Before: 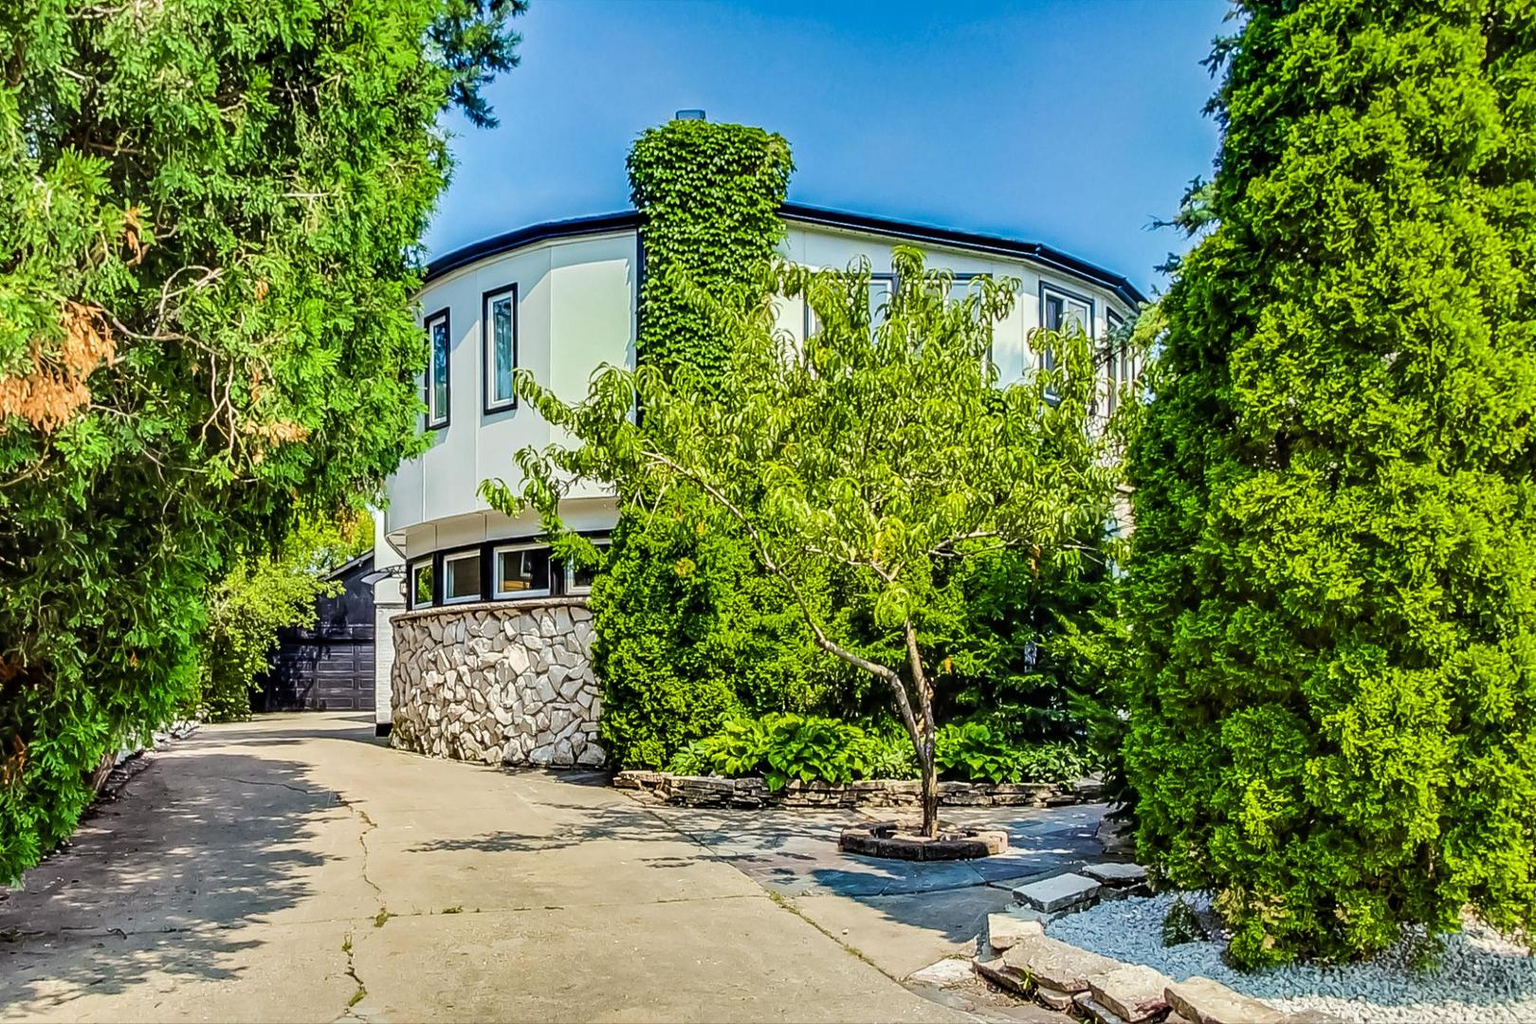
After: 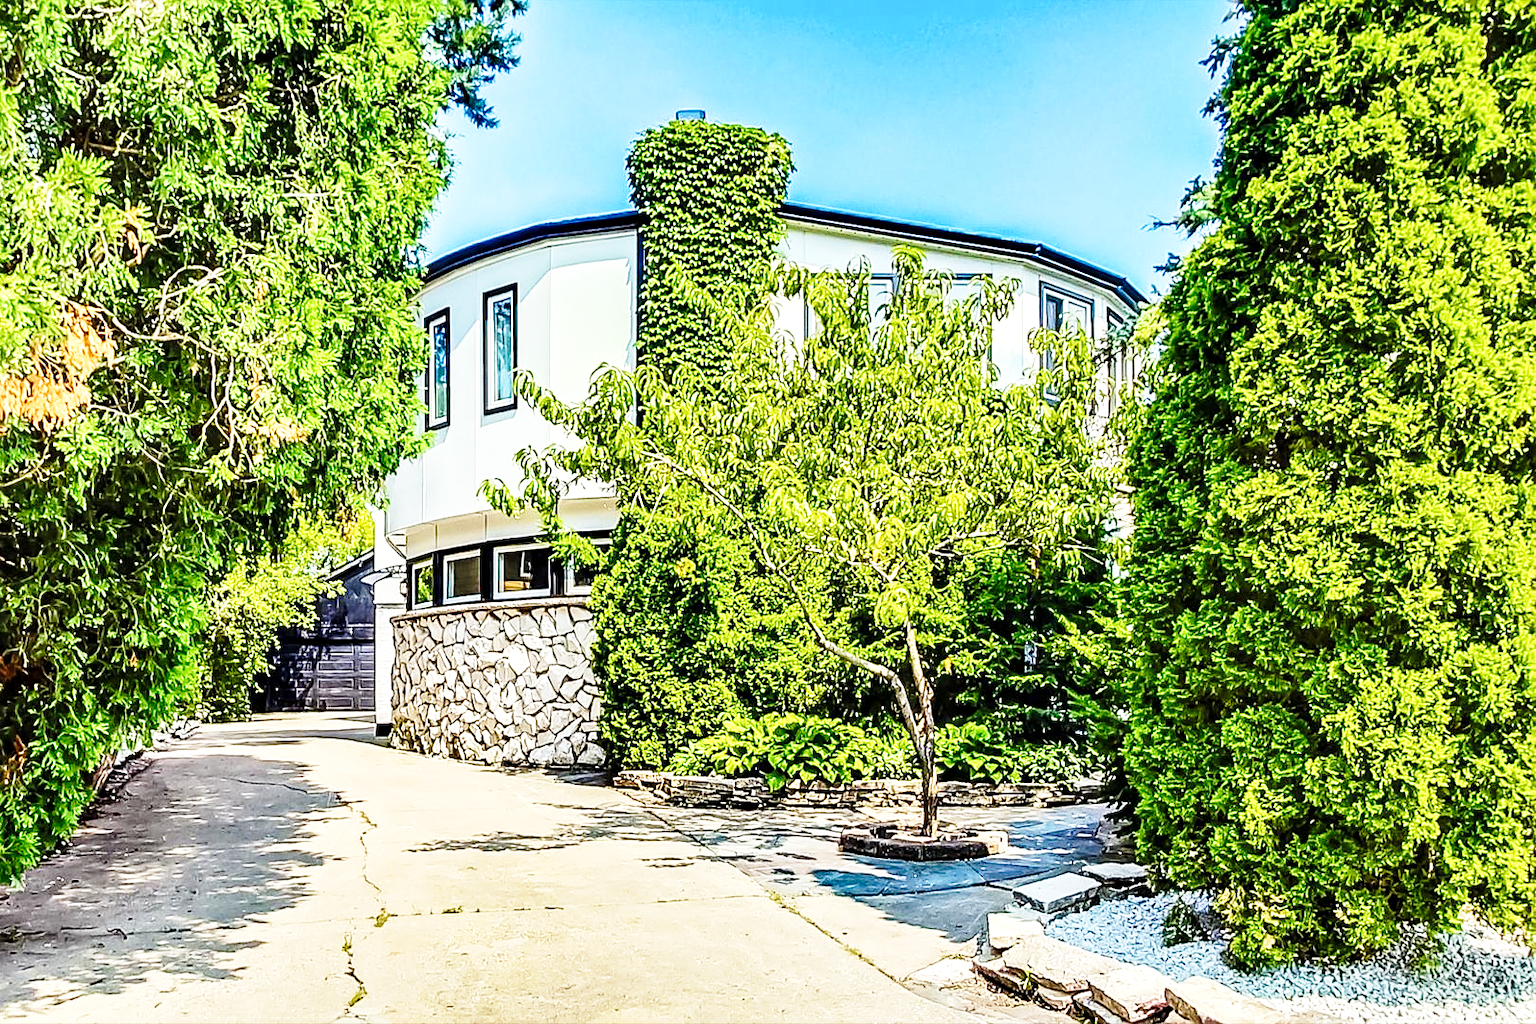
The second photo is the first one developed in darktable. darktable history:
sharpen: on, module defaults
exposure: black level correction 0.001, exposure 0.5 EV
base curve: curves: ch0 [(0, 0) (0.028, 0.03) (0.121, 0.232) (0.46, 0.748) (0.859, 0.968) (1, 1)], preserve colors none
